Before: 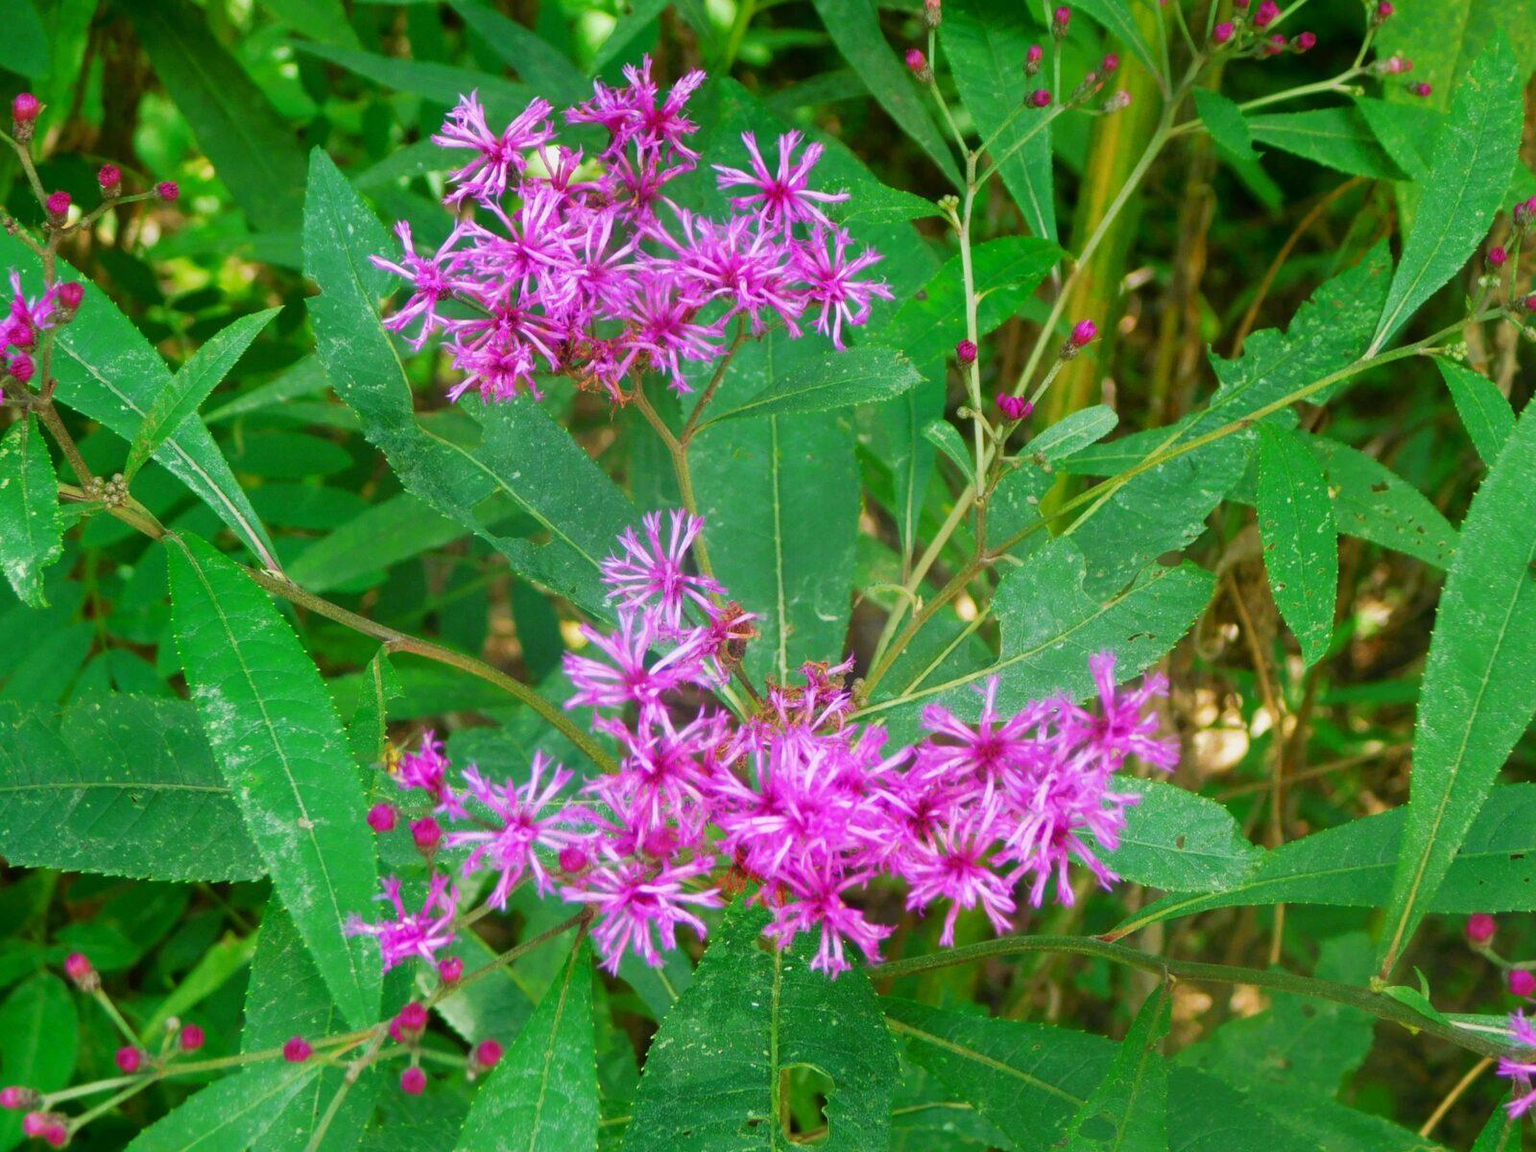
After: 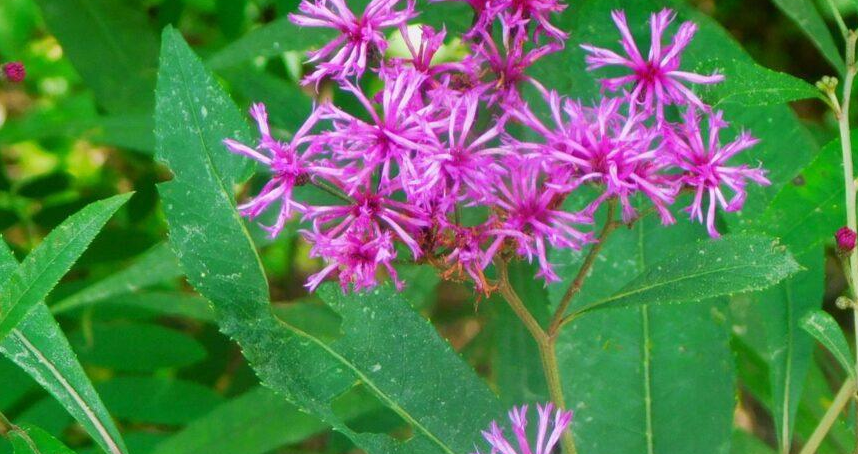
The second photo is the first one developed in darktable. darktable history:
base curve: exposure shift 0, preserve colors none
crop: left 10.121%, top 10.631%, right 36.218%, bottom 51.526%
